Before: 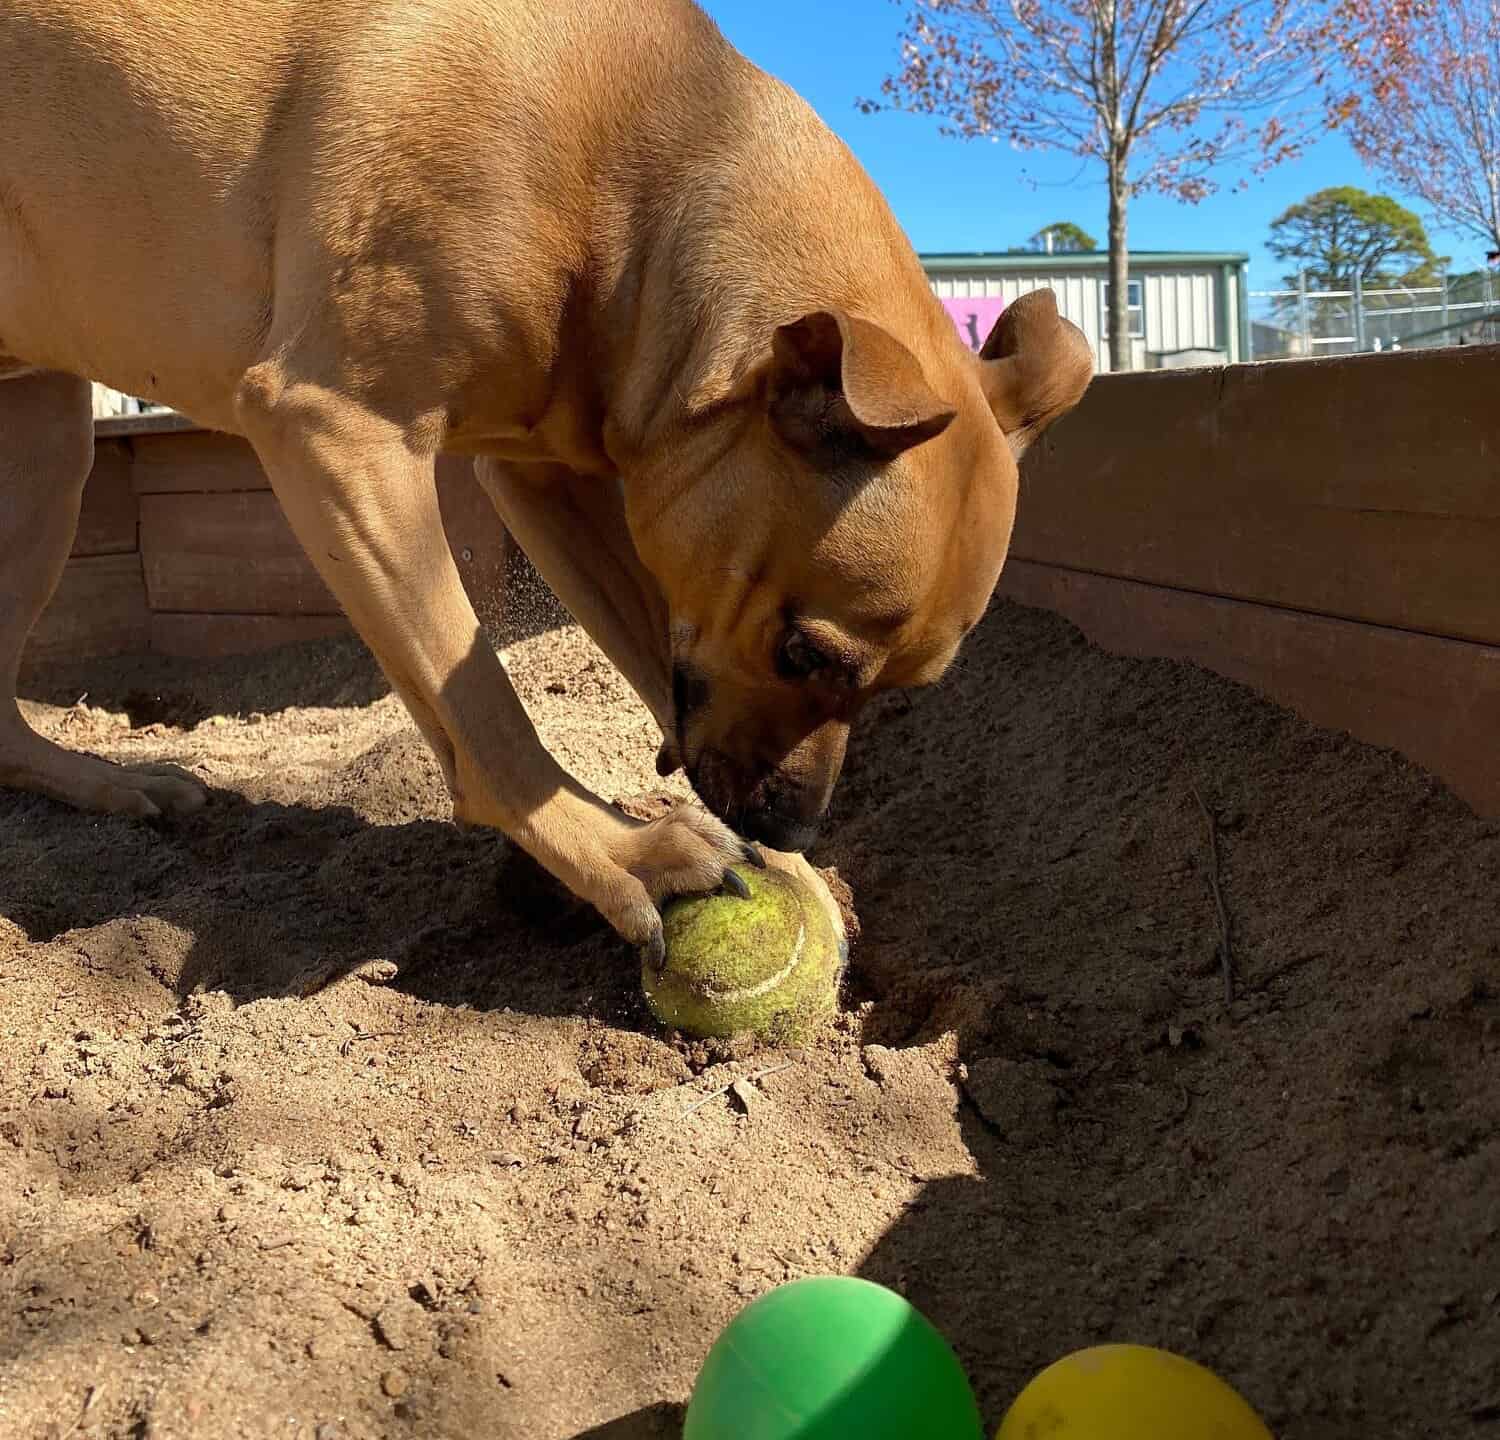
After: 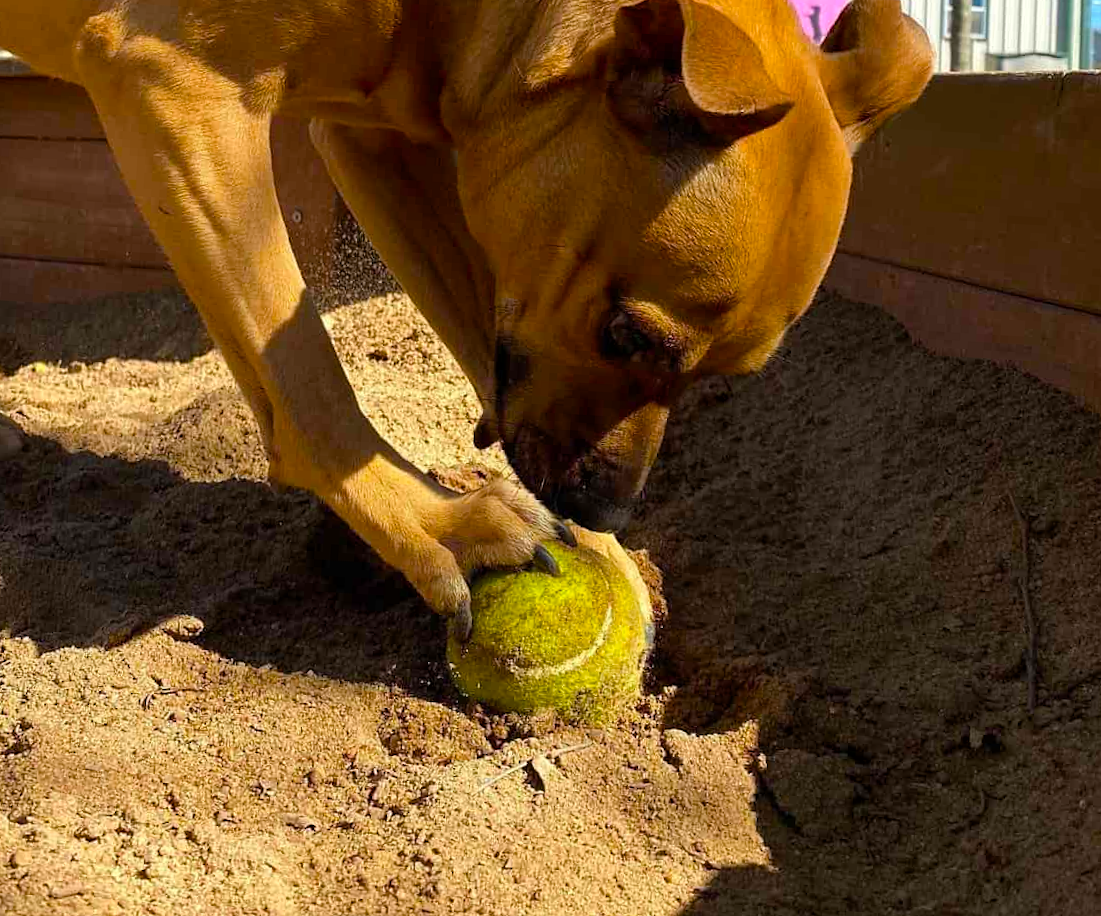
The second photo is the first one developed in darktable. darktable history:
crop and rotate: angle -3.37°, left 9.79%, top 20.73%, right 12.42%, bottom 11.82%
color balance rgb: linear chroma grading › global chroma 15%, perceptual saturation grading › global saturation 30%
